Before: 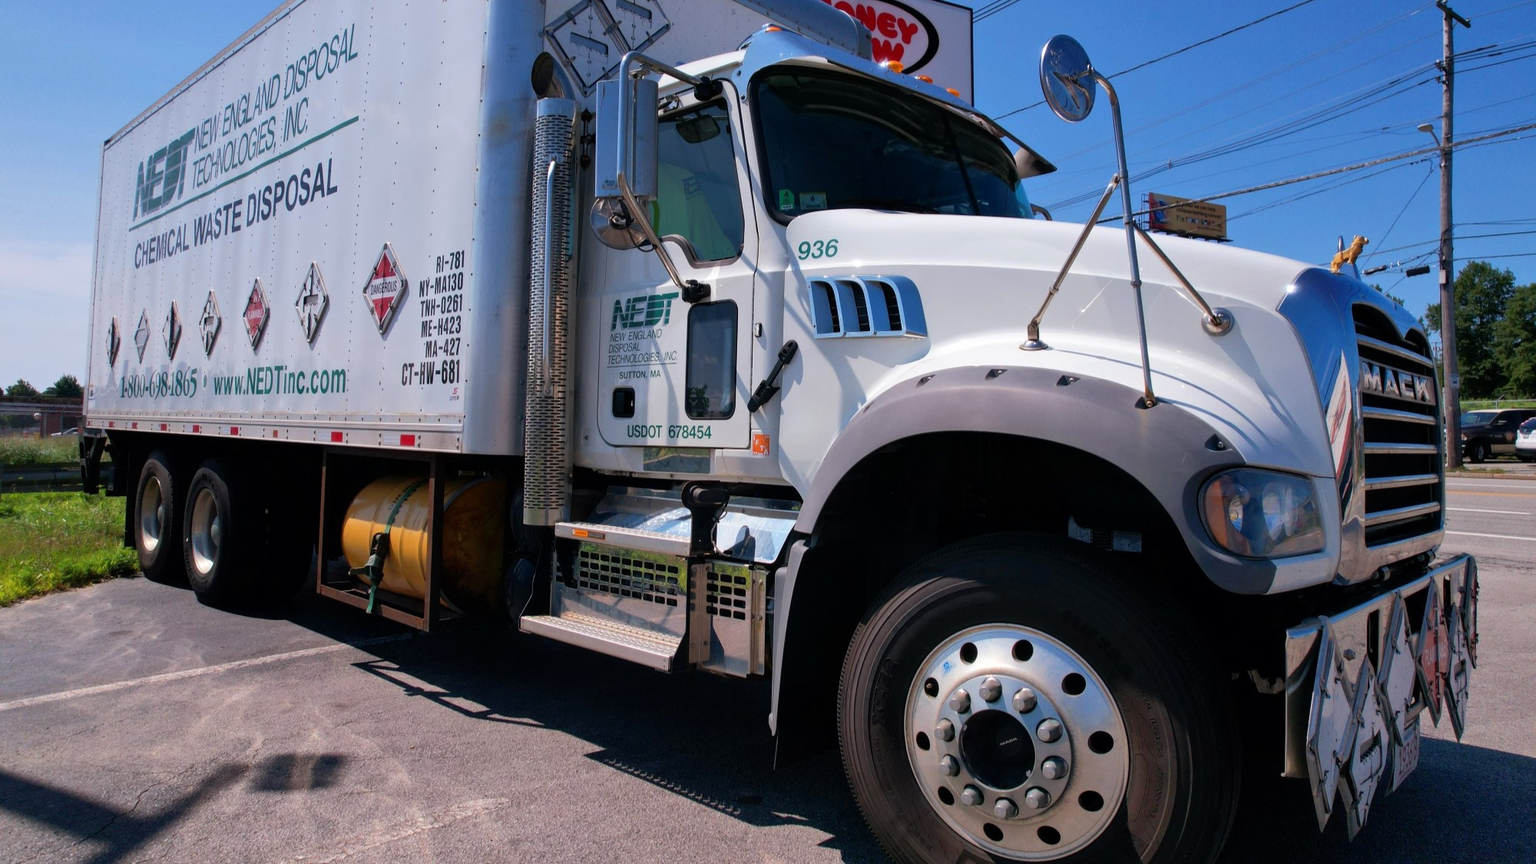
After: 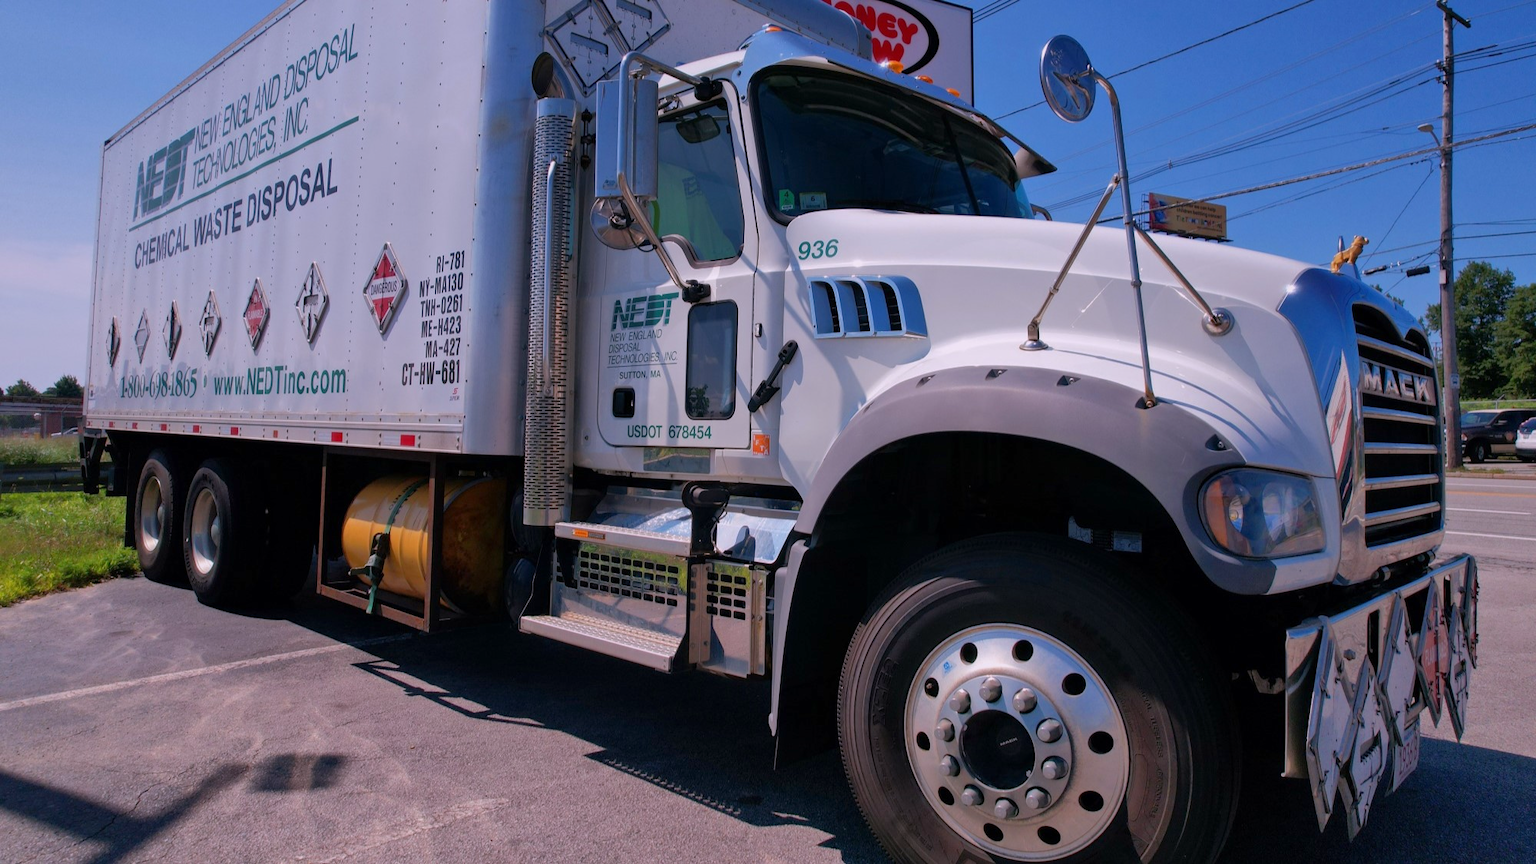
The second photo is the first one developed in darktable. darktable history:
tone equalizer: -8 EV 0.25 EV, -7 EV 0.417 EV, -6 EV 0.417 EV, -5 EV 0.25 EV, -3 EV -0.25 EV, -2 EV -0.417 EV, -1 EV -0.417 EV, +0 EV -0.25 EV, edges refinement/feathering 500, mask exposure compensation -1.57 EV, preserve details guided filter
white balance: red 1.05, blue 1.072
